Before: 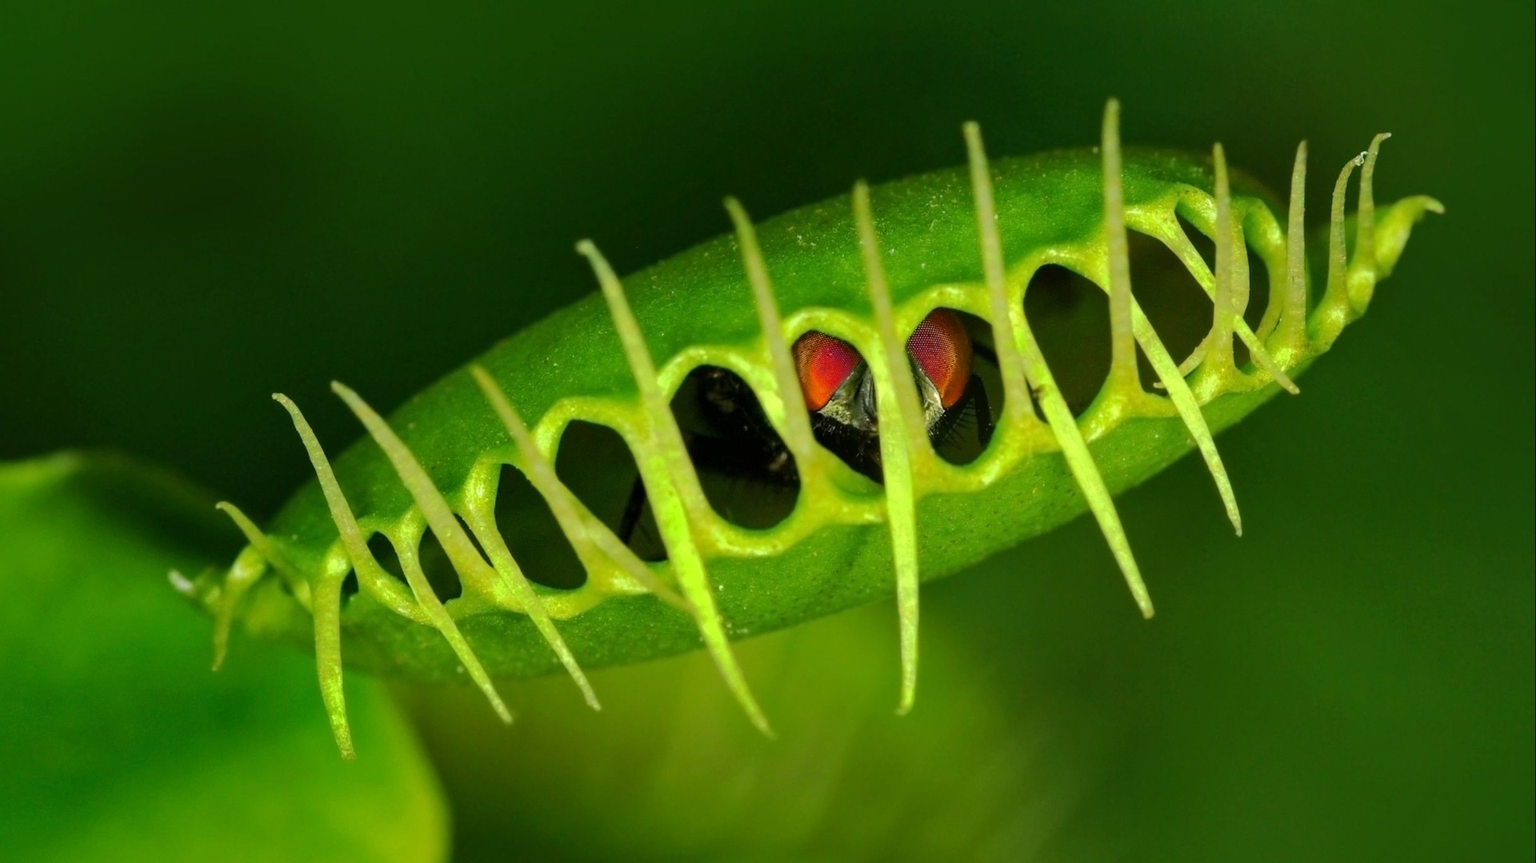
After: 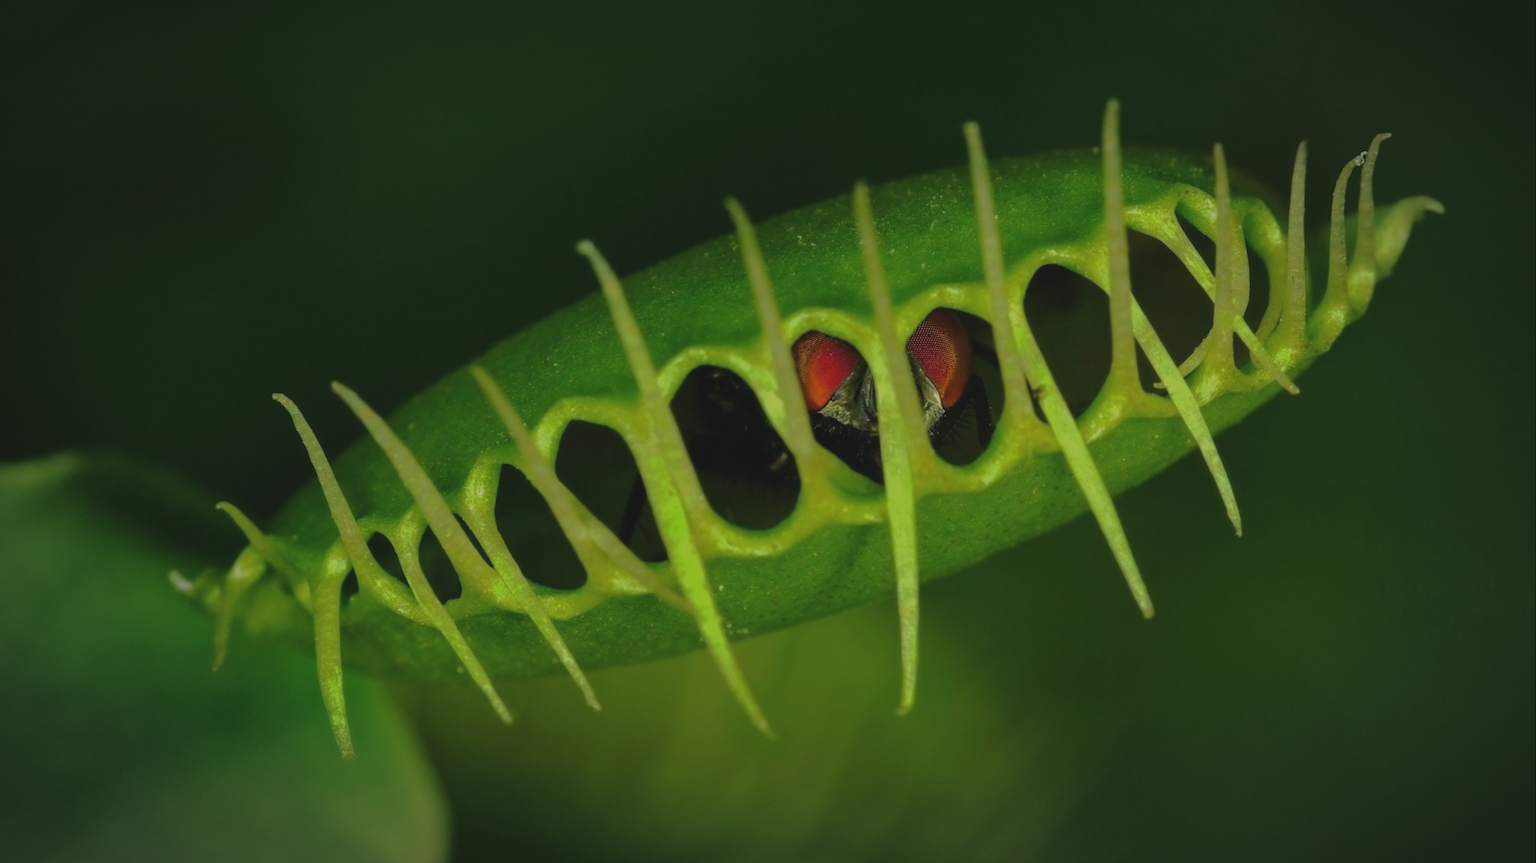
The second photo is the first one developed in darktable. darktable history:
vignetting: automatic ratio true, unbound false
exposure: black level correction -0.016, exposure -1.037 EV, compensate highlight preservation false
